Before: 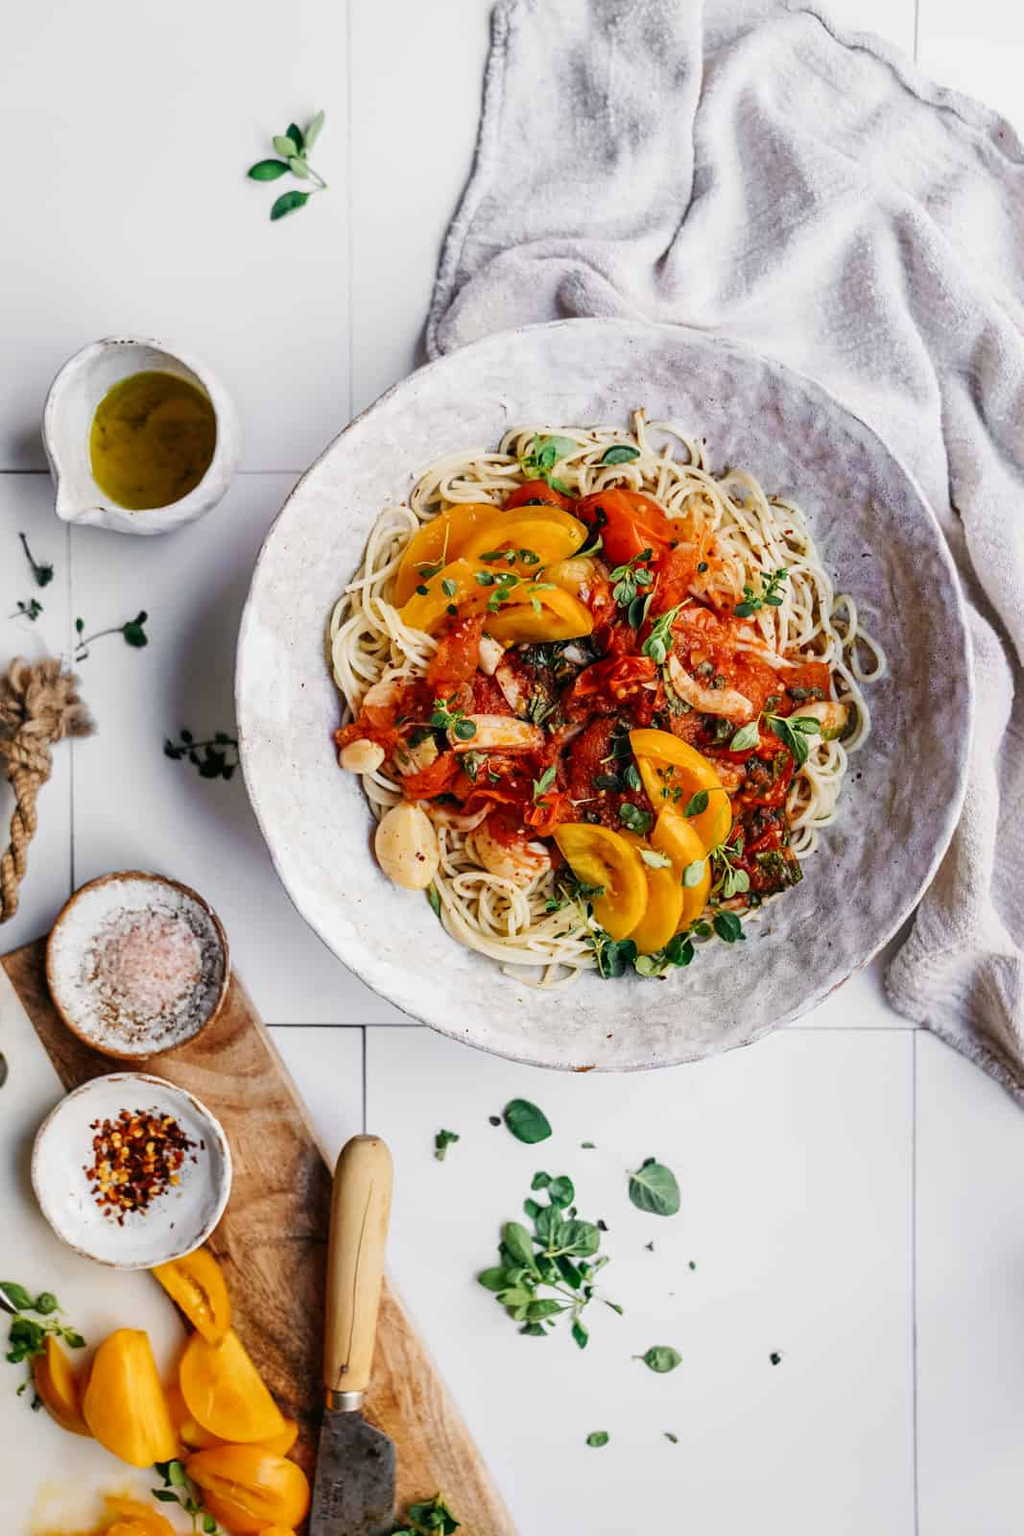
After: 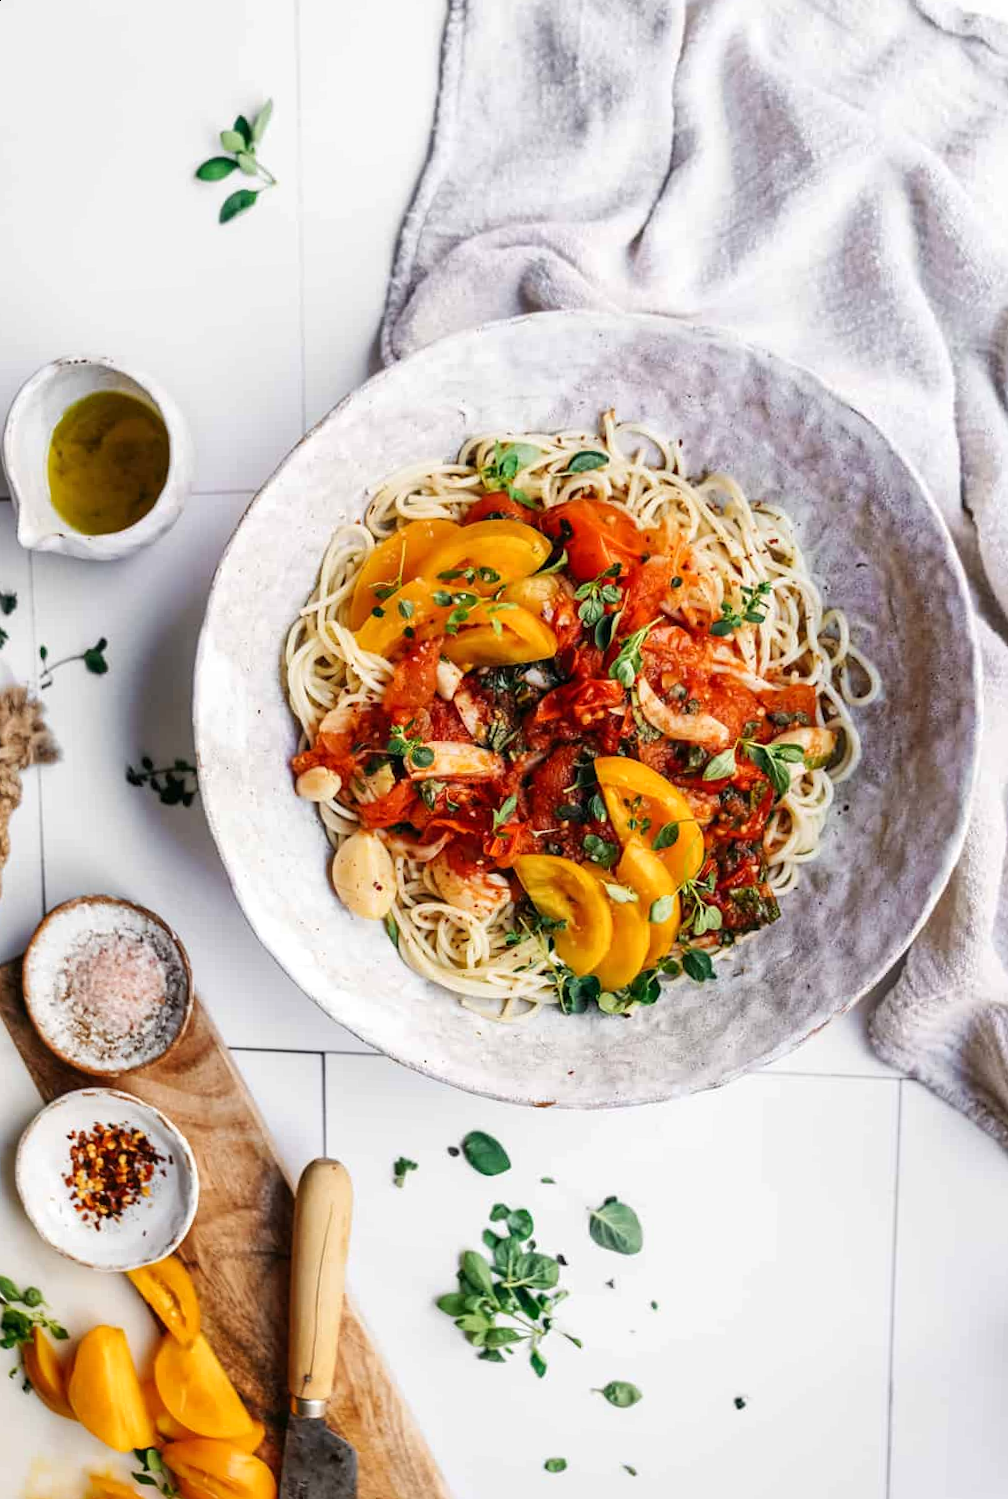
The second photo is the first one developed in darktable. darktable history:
color zones: mix -62.47%
exposure: exposure 0.2 EV, compensate highlight preservation false
rotate and perspective: rotation 0.062°, lens shift (vertical) 0.115, lens shift (horizontal) -0.133, crop left 0.047, crop right 0.94, crop top 0.061, crop bottom 0.94
